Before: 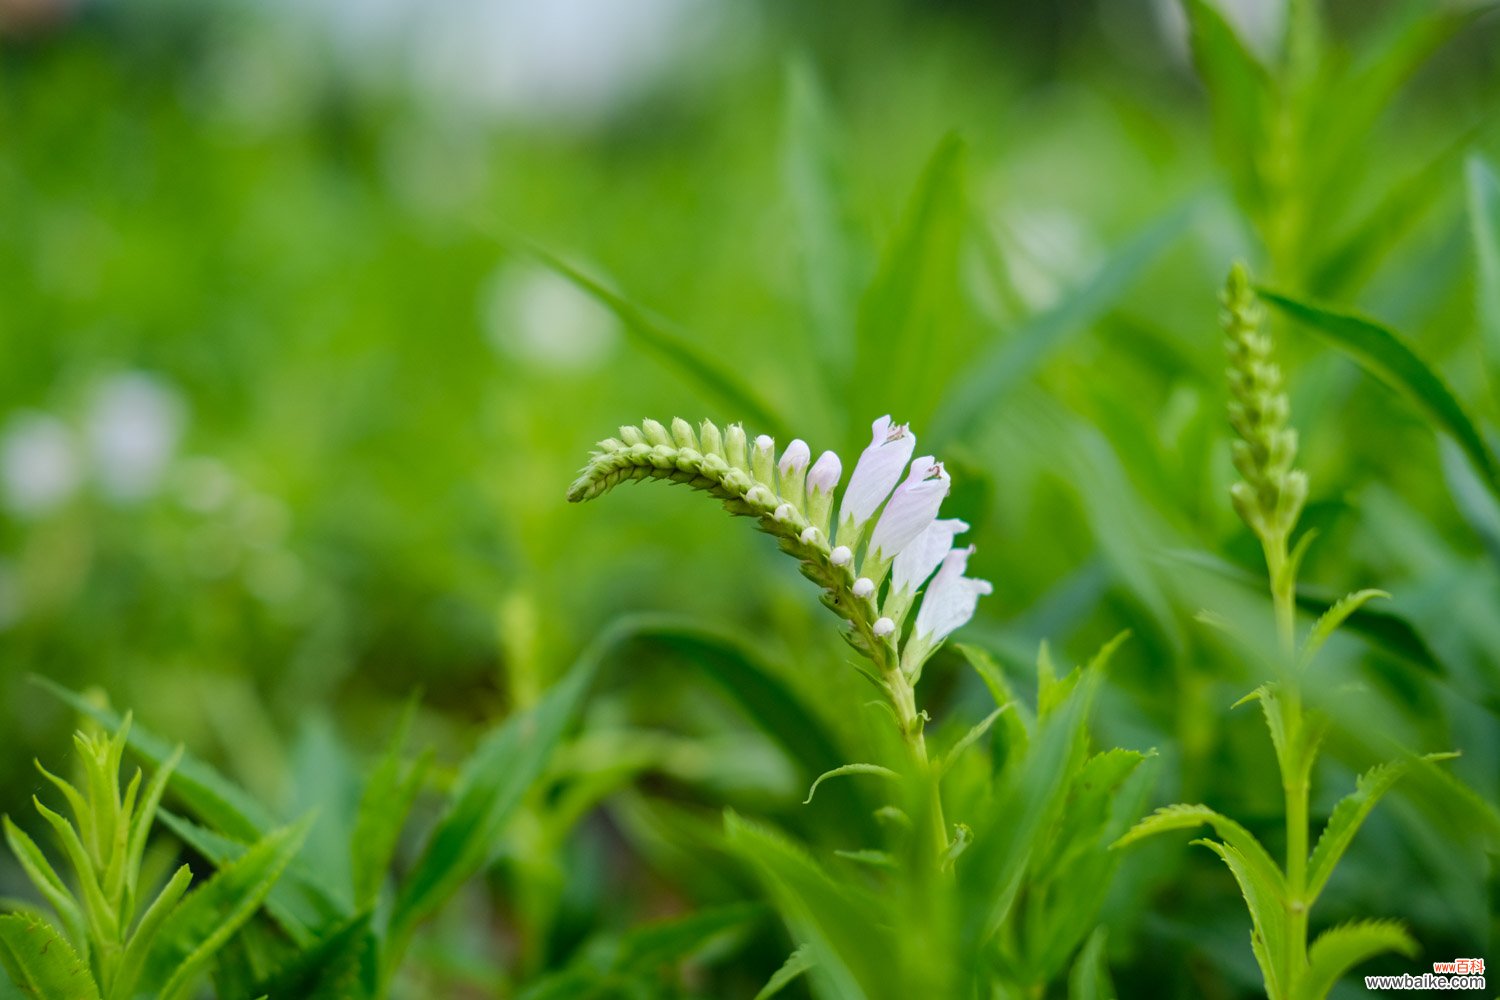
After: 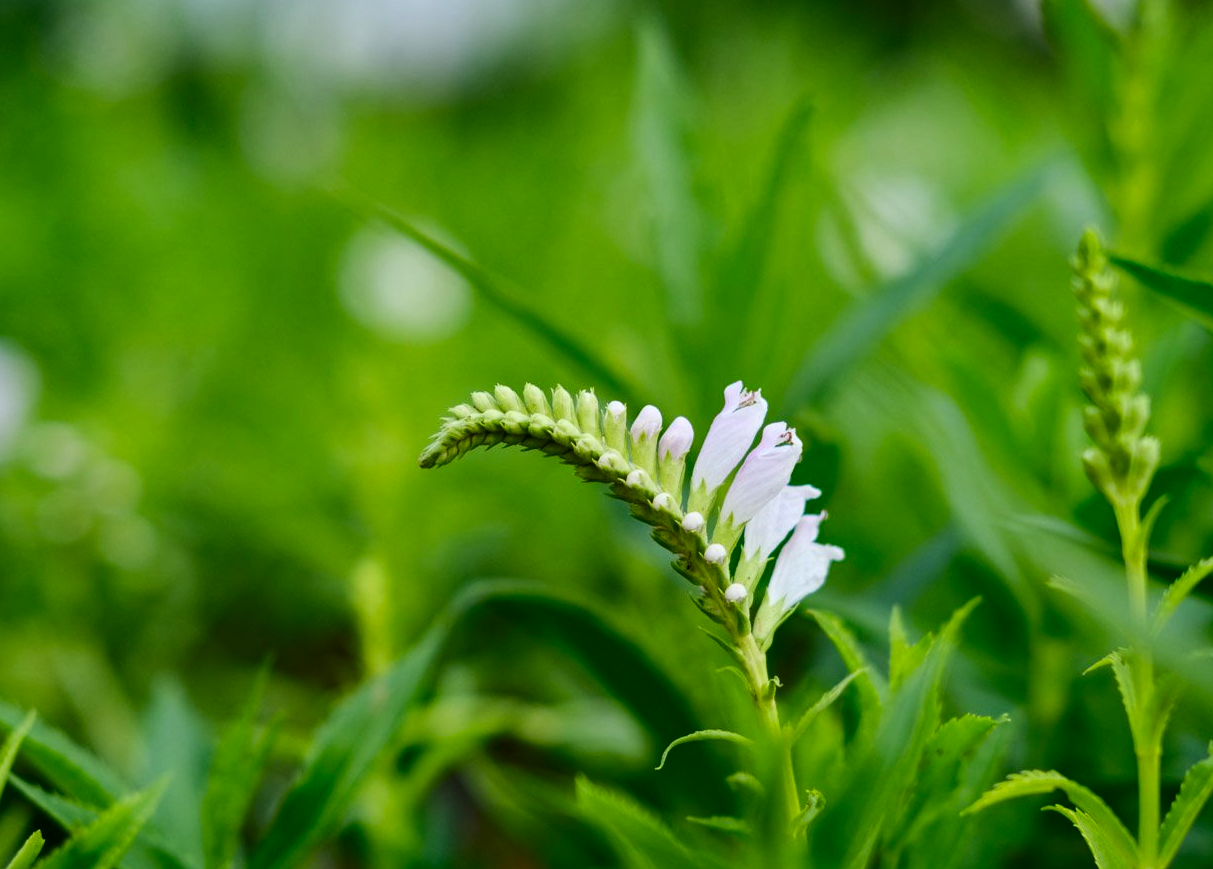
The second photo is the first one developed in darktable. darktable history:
contrast brightness saturation: contrast 0.2, brightness -0.11, saturation 0.1
crop: left 9.929%, top 3.475%, right 9.188%, bottom 9.529%
shadows and highlights: shadows 20.91, highlights -82.73, soften with gaussian
